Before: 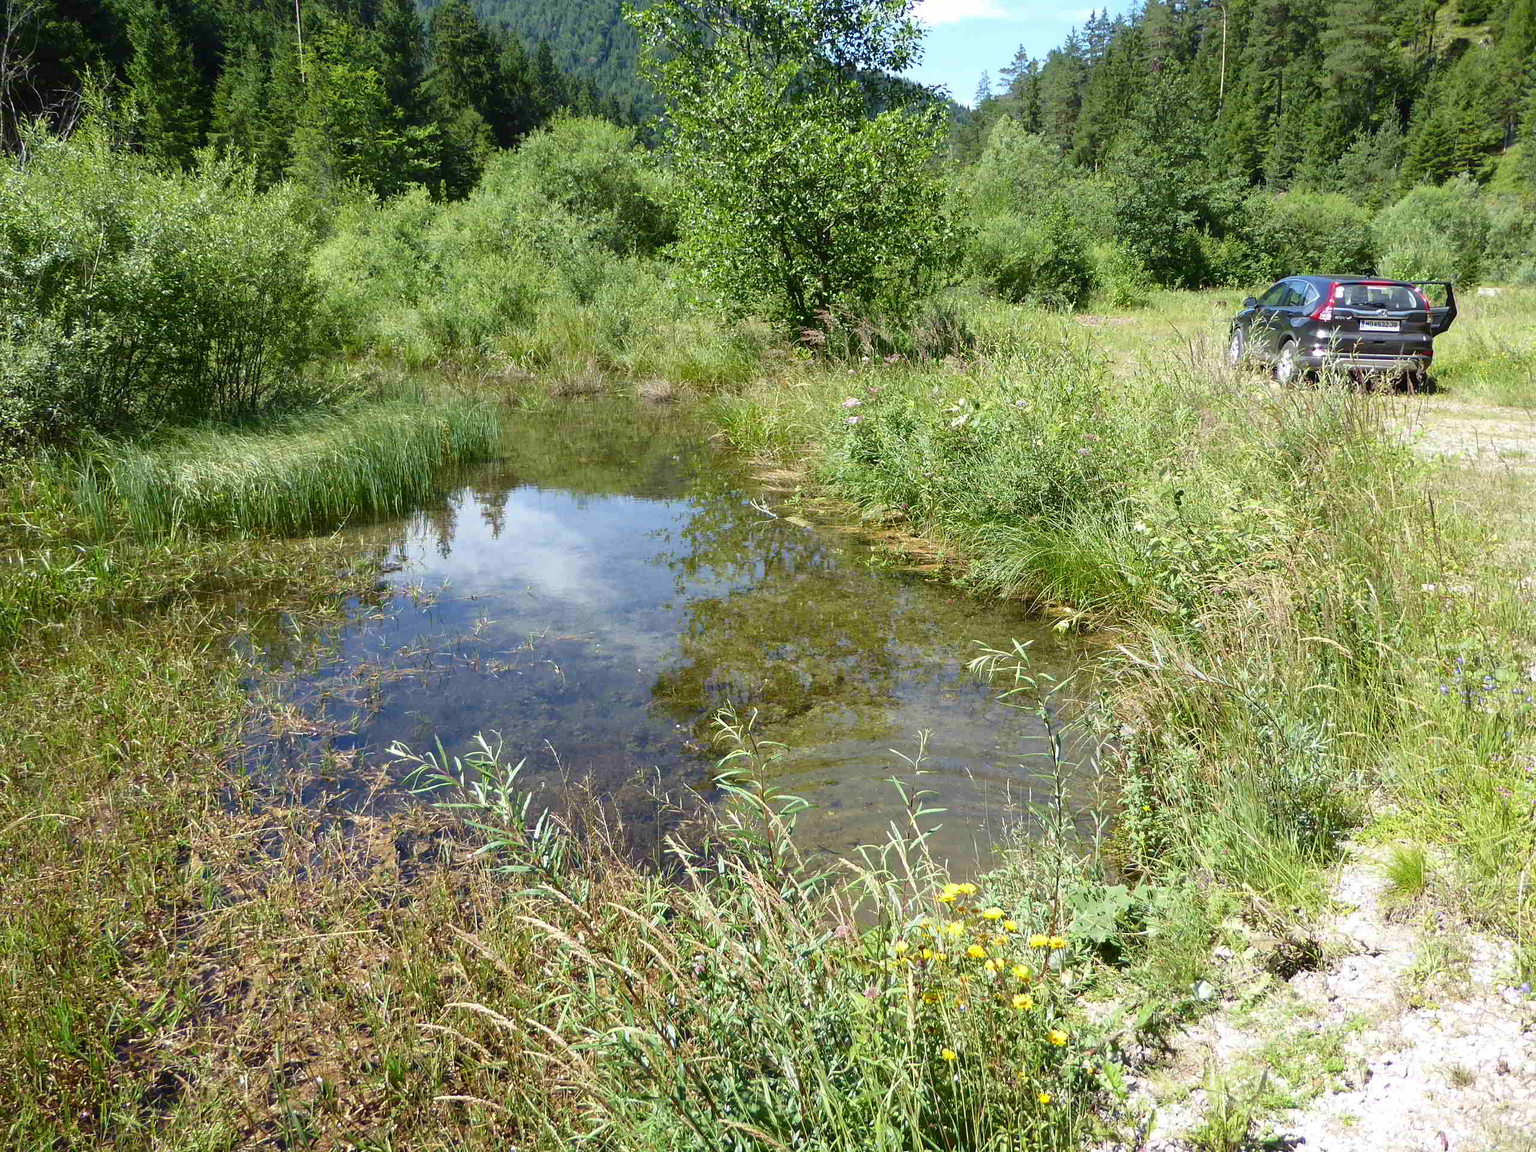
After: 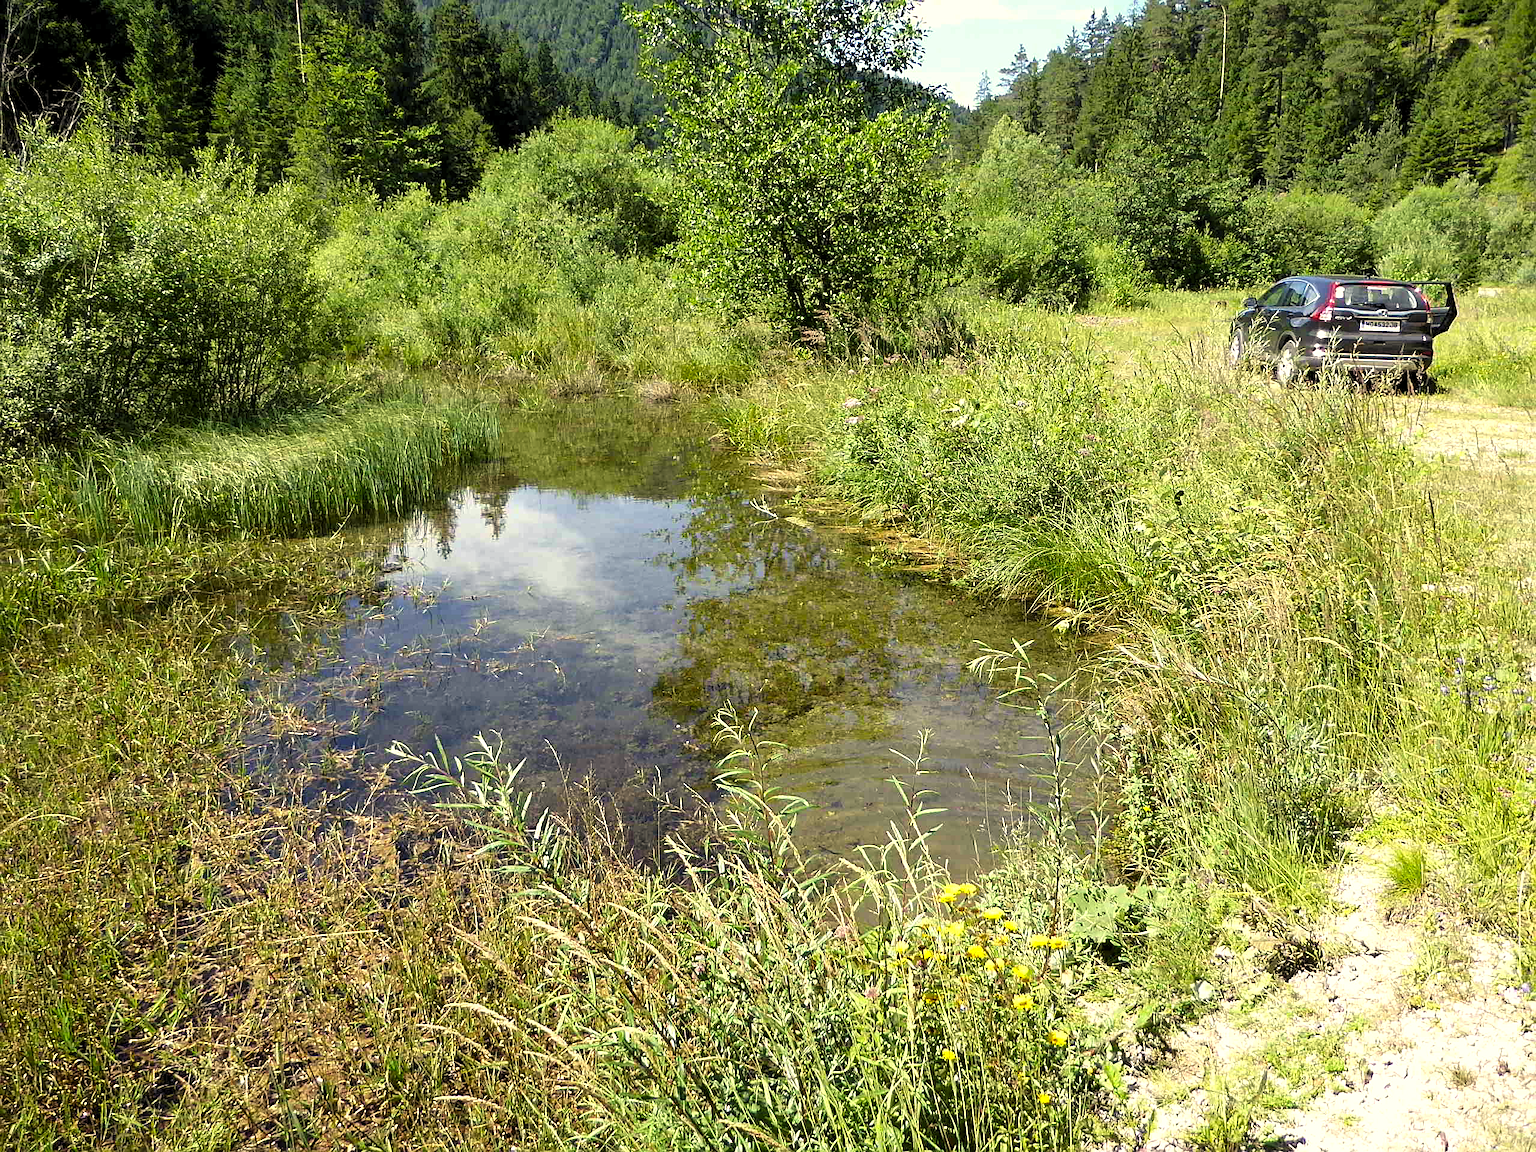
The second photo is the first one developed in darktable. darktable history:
color correction: highlights a* 1.38, highlights b* 17.53
sharpen: on, module defaults
levels: levels [0.062, 0.494, 0.925]
